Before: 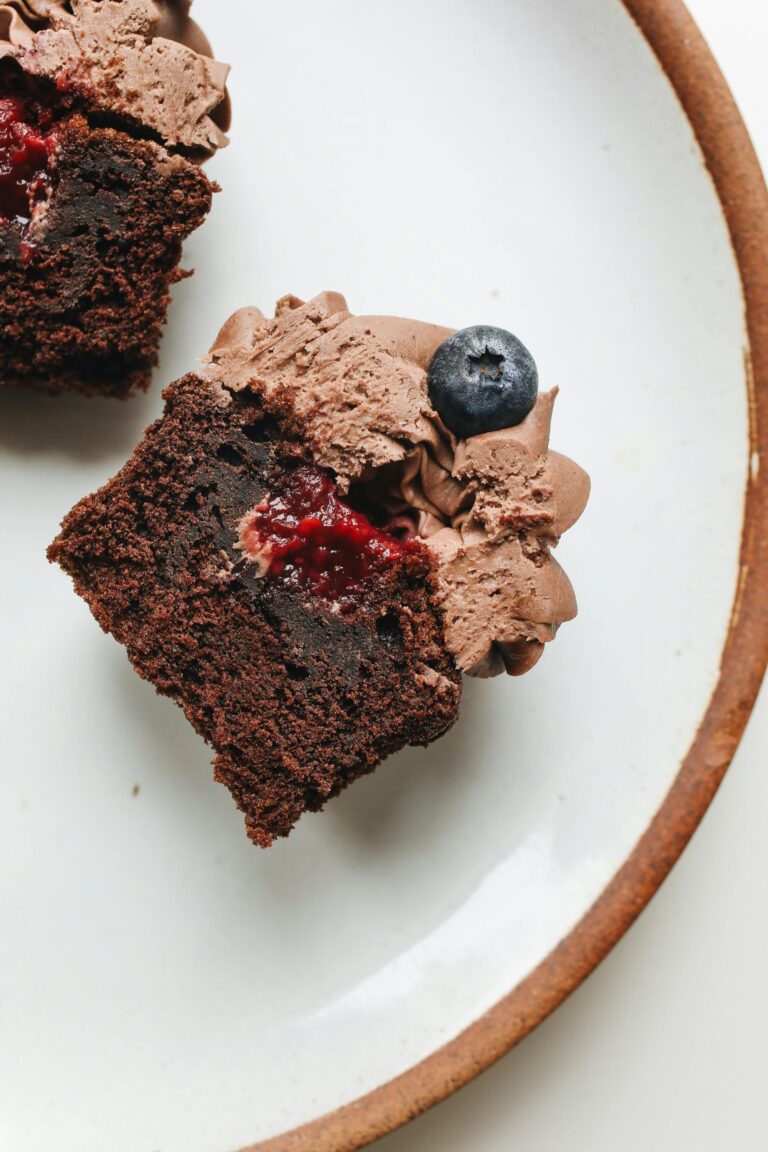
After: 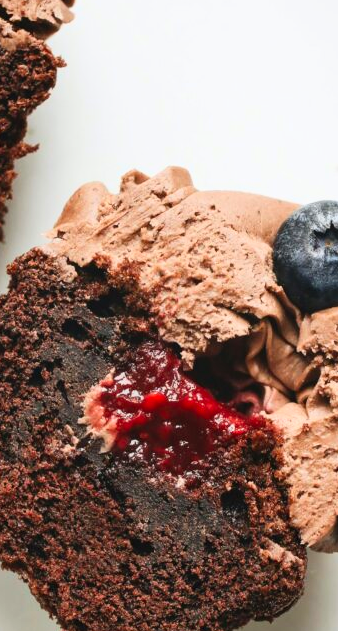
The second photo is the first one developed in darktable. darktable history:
contrast brightness saturation: contrast 0.2, brightness 0.16, saturation 0.22
crop: left 20.248%, top 10.86%, right 35.675%, bottom 34.321%
